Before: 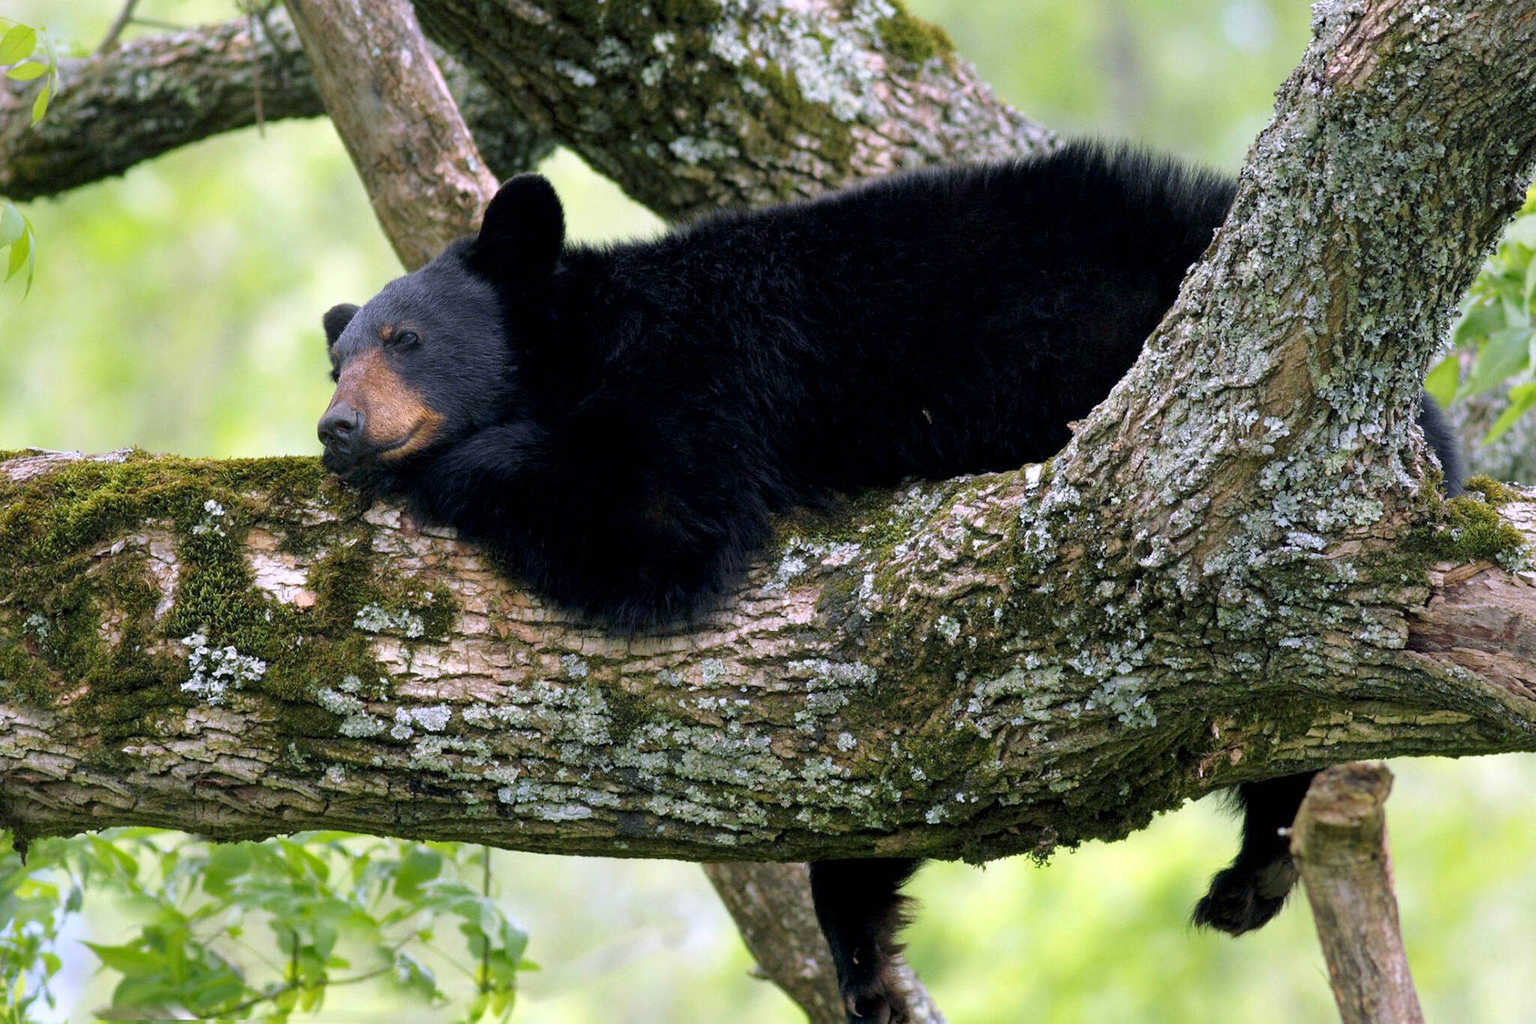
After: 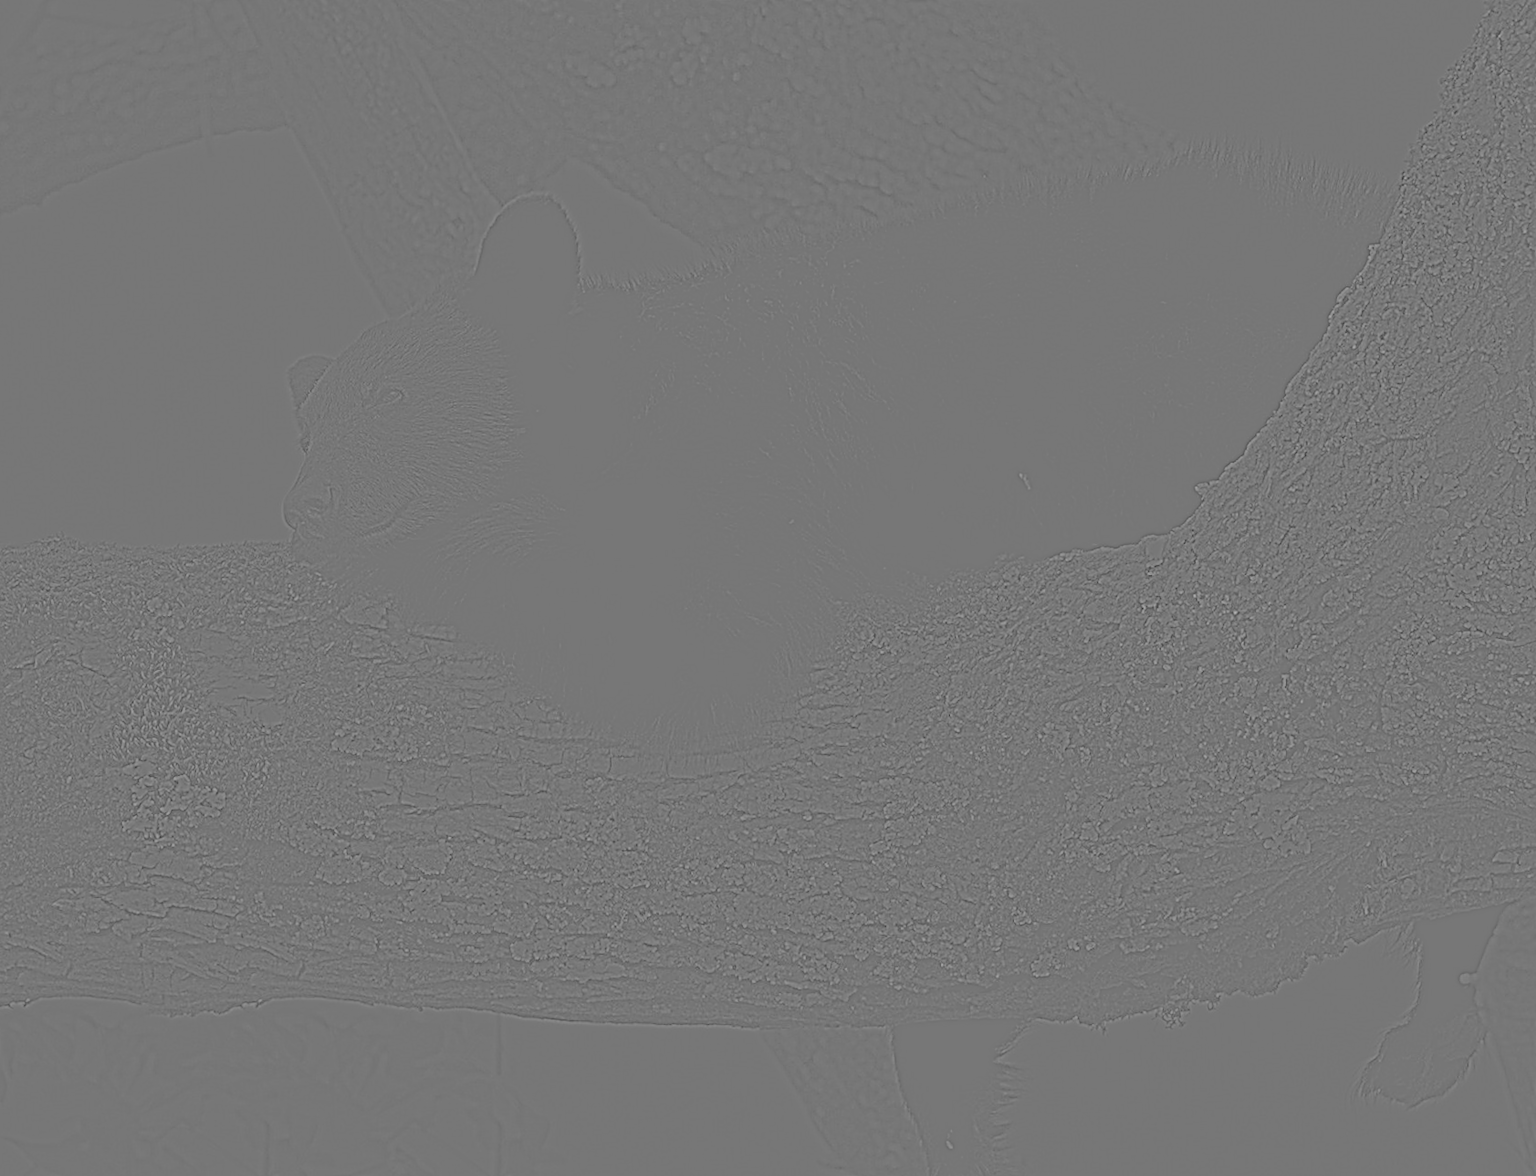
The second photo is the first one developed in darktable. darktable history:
crop and rotate: angle 1°, left 4.281%, top 0.642%, right 11.383%, bottom 2.486%
highpass: sharpness 5.84%, contrast boost 8.44%
sharpen: on, module defaults
monochrome: a 2.21, b -1.33, size 2.2
tone equalizer: -8 EV -0.002 EV, -7 EV 0.005 EV, -6 EV -0.008 EV, -5 EV 0.007 EV, -4 EV -0.042 EV, -3 EV -0.233 EV, -2 EV -0.662 EV, -1 EV -0.983 EV, +0 EV -0.969 EV, smoothing diameter 2%, edges refinement/feathering 20, mask exposure compensation -1.57 EV, filter diffusion 5
color correction: highlights a* 5.62, highlights b* 33.57, shadows a* -25.86, shadows b* 4.02
